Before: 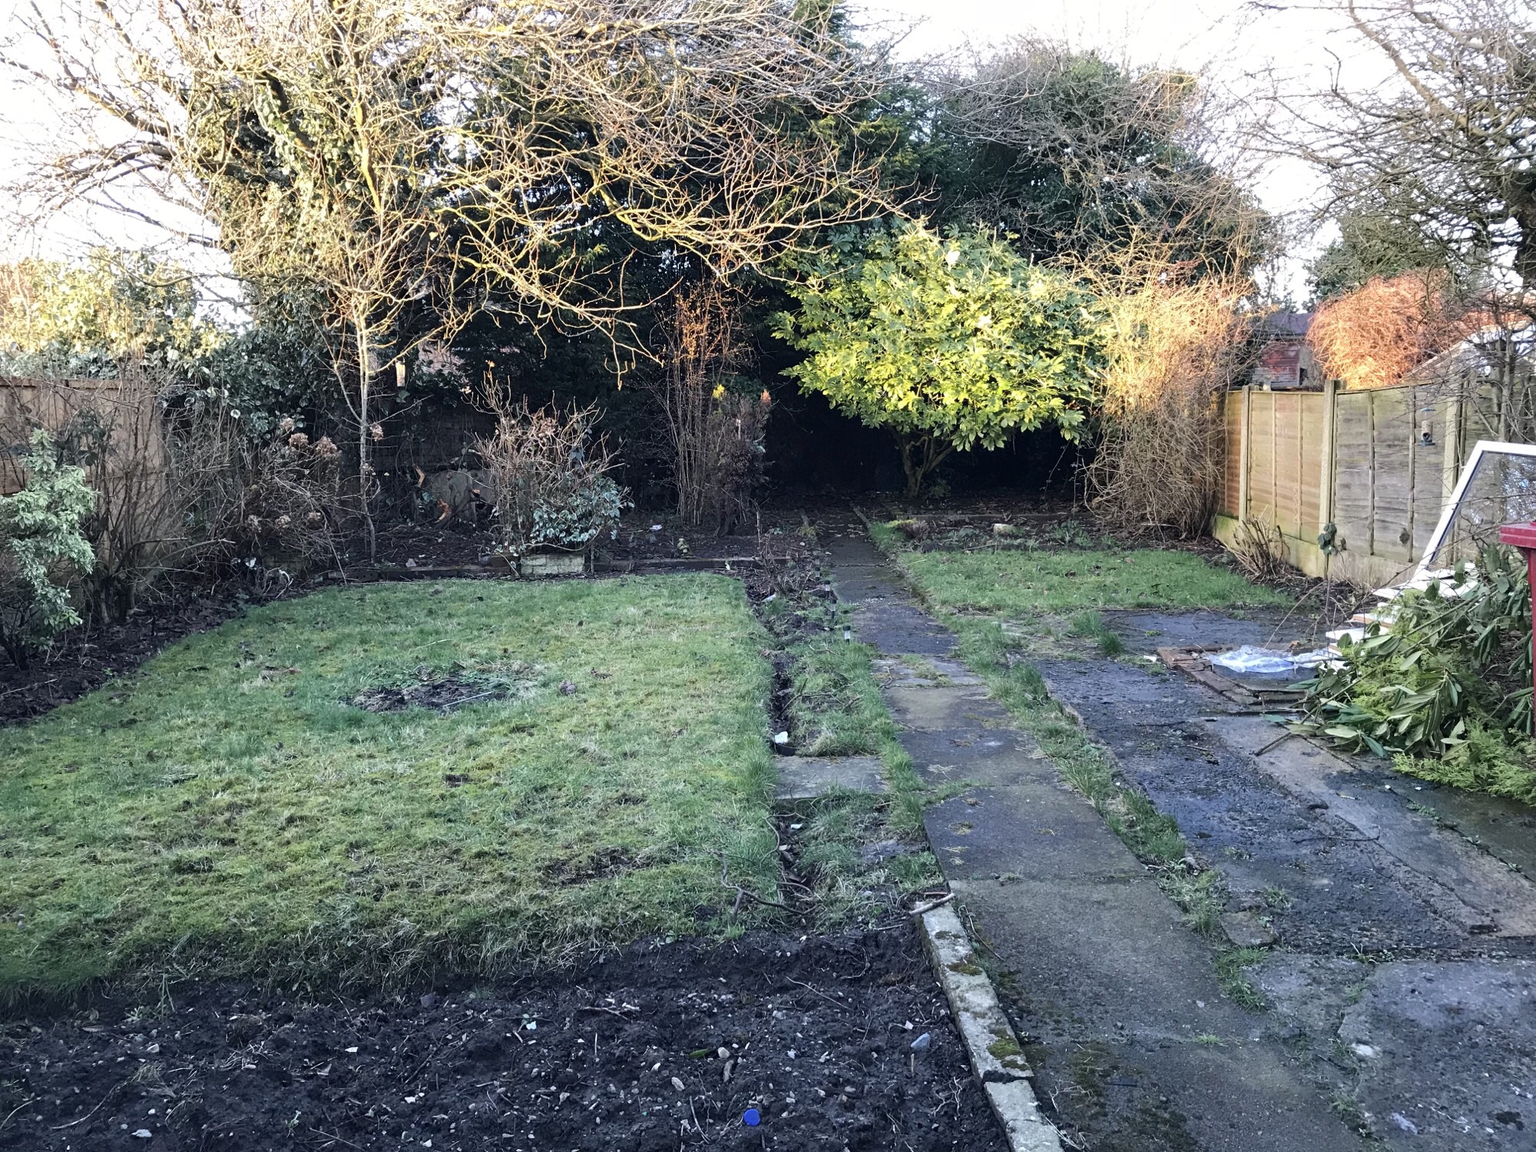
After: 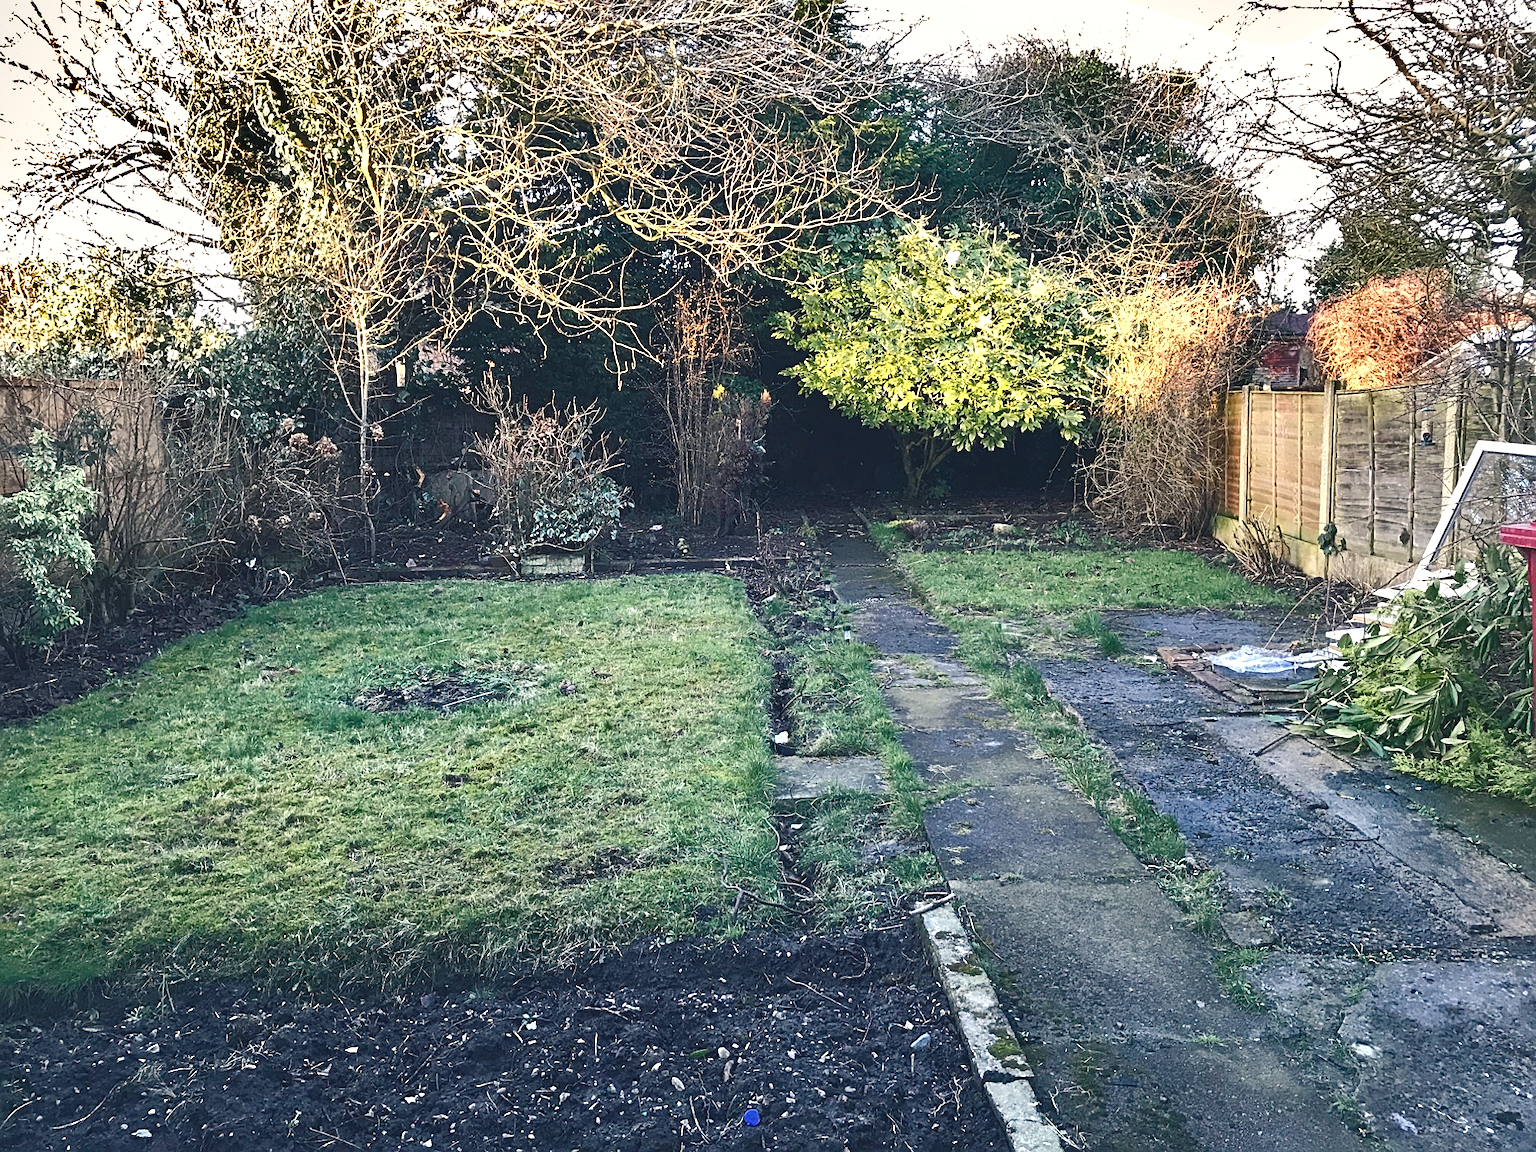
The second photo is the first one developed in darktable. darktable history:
sharpen: on, module defaults
tone equalizer: -8 EV -0.417 EV, -7 EV -0.389 EV, -6 EV -0.333 EV, -5 EV -0.222 EV, -3 EV 0.222 EV, -2 EV 0.333 EV, -1 EV 0.389 EV, +0 EV 0.417 EV, edges refinement/feathering 500, mask exposure compensation -1.57 EV, preserve details no
shadows and highlights: shadows 19.13, highlights -83.41, soften with gaussian
color balance rgb: shadows lift › chroma 2%, shadows lift › hue 219.6°, power › hue 313.2°, highlights gain › chroma 3%, highlights gain › hue 75.6°, global offset › luminance 0.5%, perceptual saturation grading › global saturation 15.33%, perceptual saturation grading › highlights -19.33%, perceptual saturation grading › shadows 20%, global vibrance 20%
contrast brightness saturation: contrast 0.11, saturation -0.17
rgb curve: curves: ch0 [(0, 0) (0.072, 0.166) (0.217, 0.293) (0.414, 0.42) (1, 1)], compensate middle gray true, preserve colors basic power
